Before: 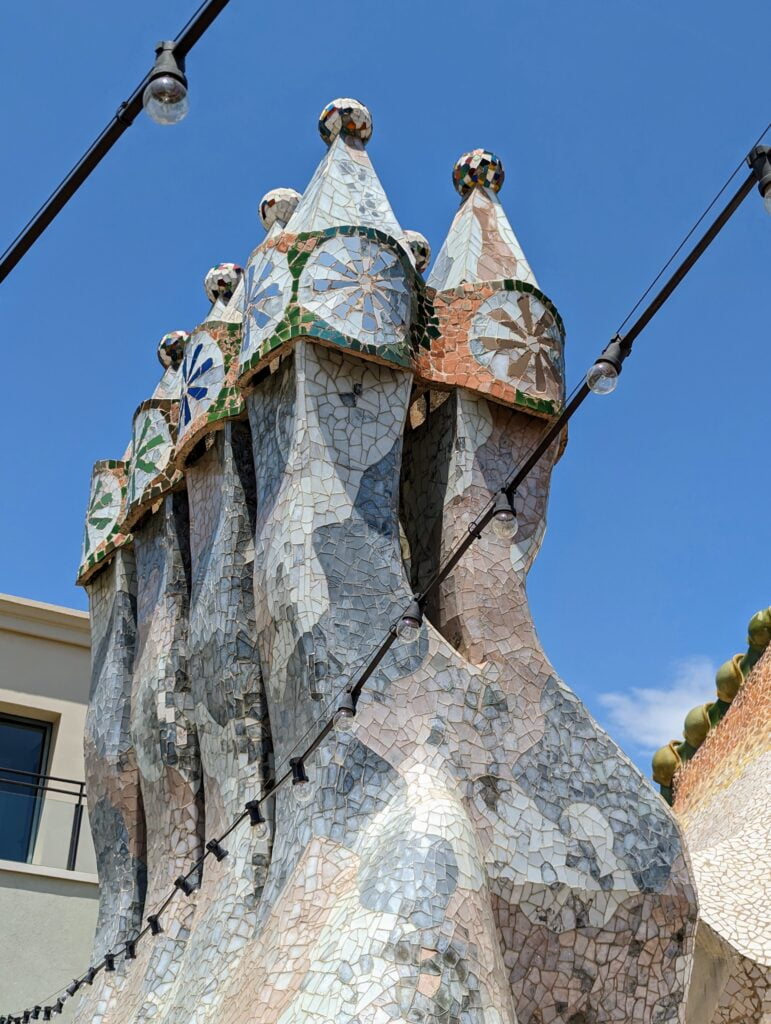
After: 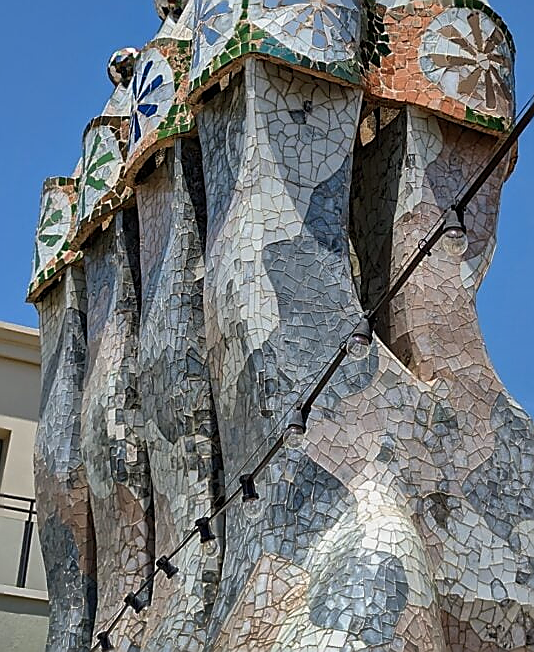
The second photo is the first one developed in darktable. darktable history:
sharpen: radius 1.4, amount 1.25, threshold 0.7
crop: left 6.488%, top 27.668%, right 24.183%, bottom 8.656%
shadows and highlights: radius 123.98, shadows 100, white point adjustment -3, highlights -100, highlights color adjustment 89.84%, soften with gaussian
